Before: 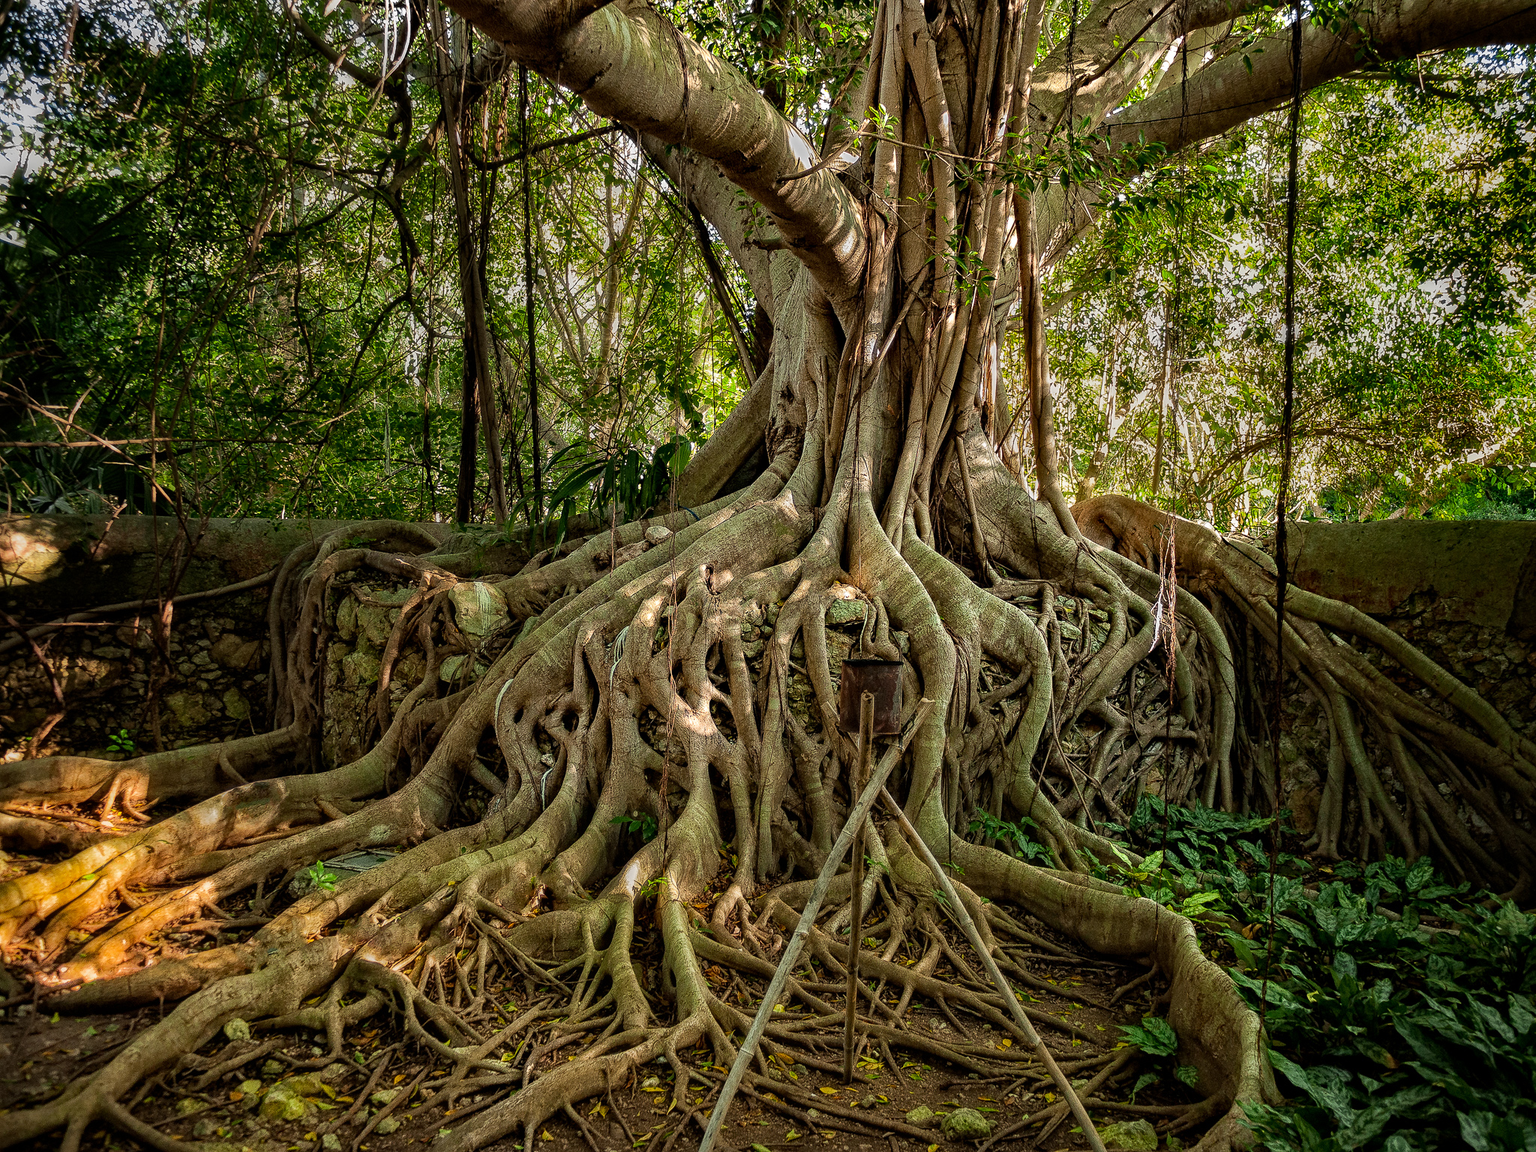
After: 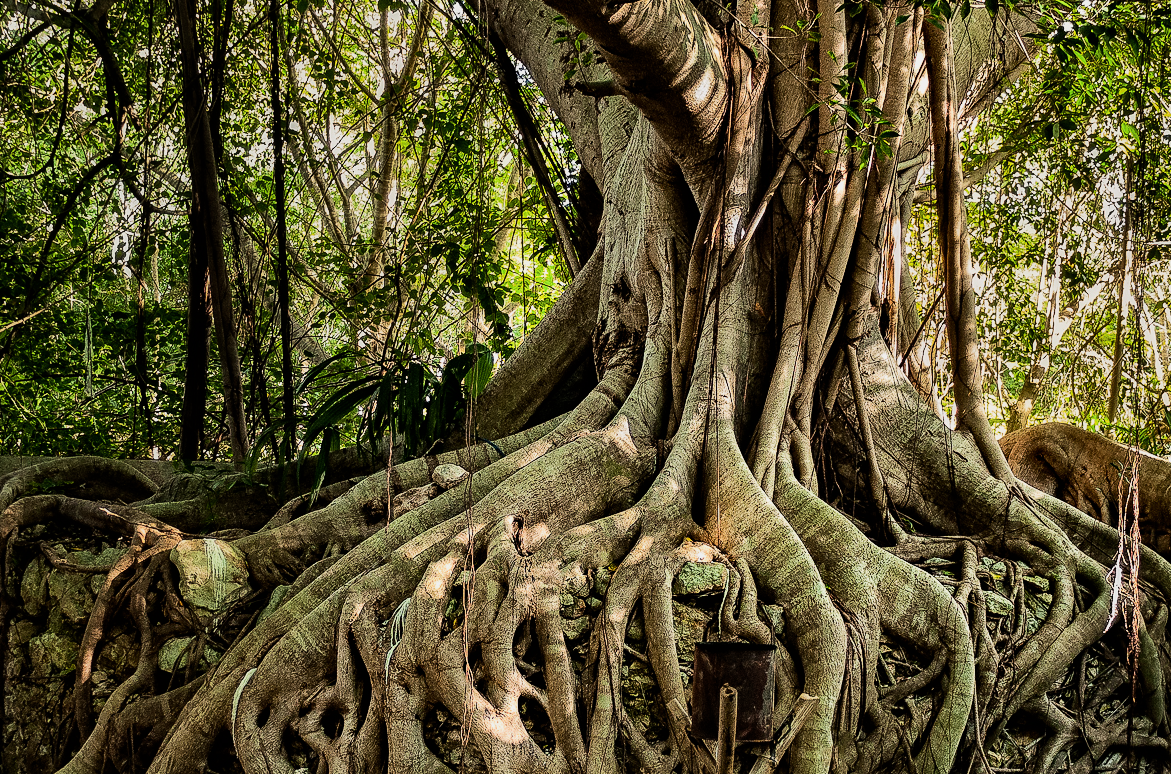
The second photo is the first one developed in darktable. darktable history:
filmic rgb: black relative exposure -7.5 EV, white relative exposure 5 EV, hardness 3.31, contrast 1.3, contrast in shadows safe
crop: left 20.932%, top 15.471%, right 21.848%, bottom 34.081%
tone equalizer: -8 EV -0.417 EV, -7 EV -0.389 EV, -6 EV -0.333 EV, -5 EV -0.222 EV, -3 EV 0.222 EV, -2 EV 0.333 EV, -1 EV 0.389 EV, +0 EV 0.417 EV, edges refinement/feathering 500, mask exposure compensation -1.57 EV, preserve details no
exposure: exposure 0.127 EV, compensate highlight preservation false
